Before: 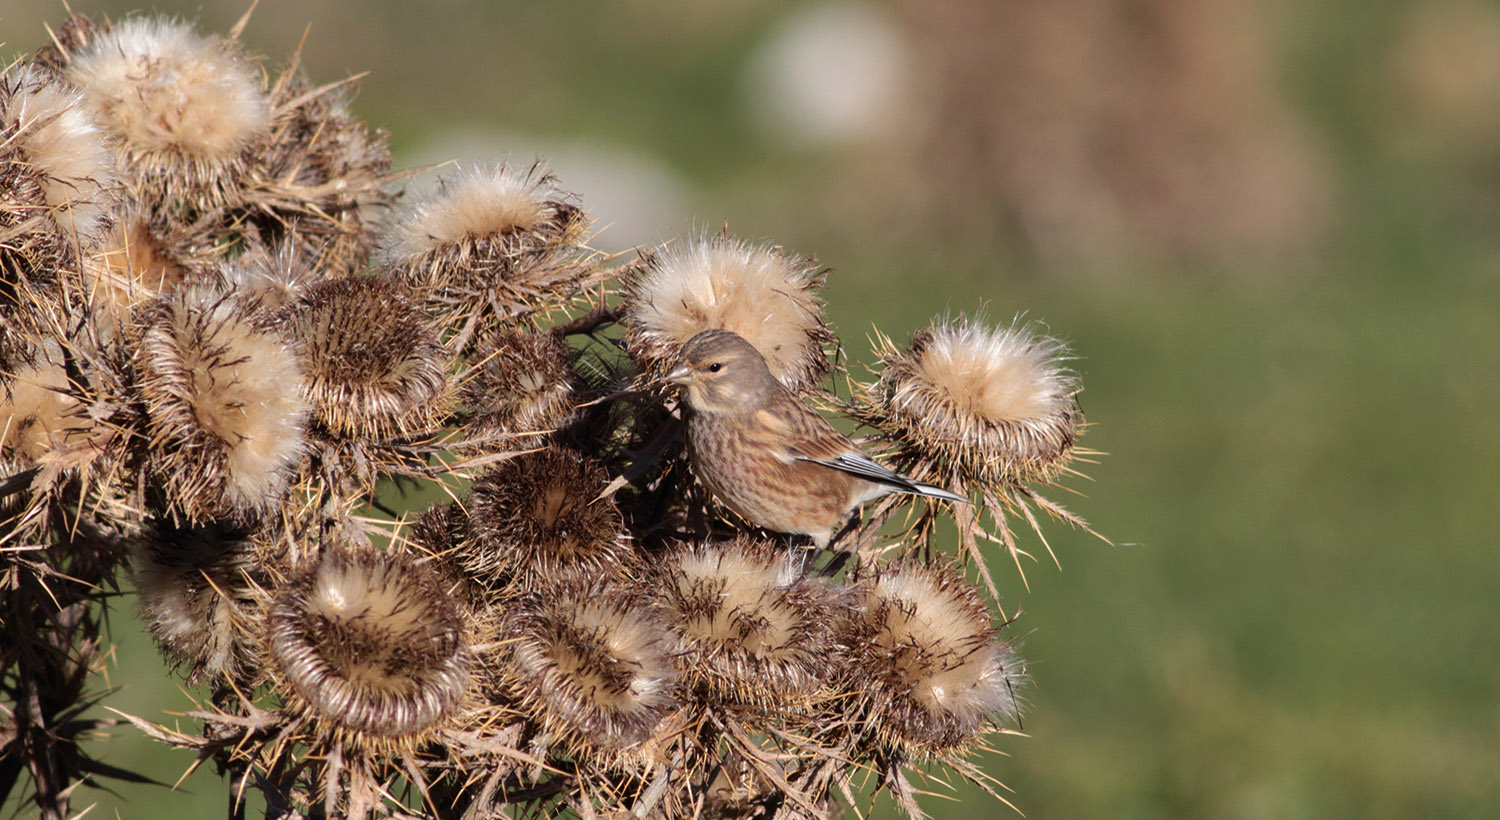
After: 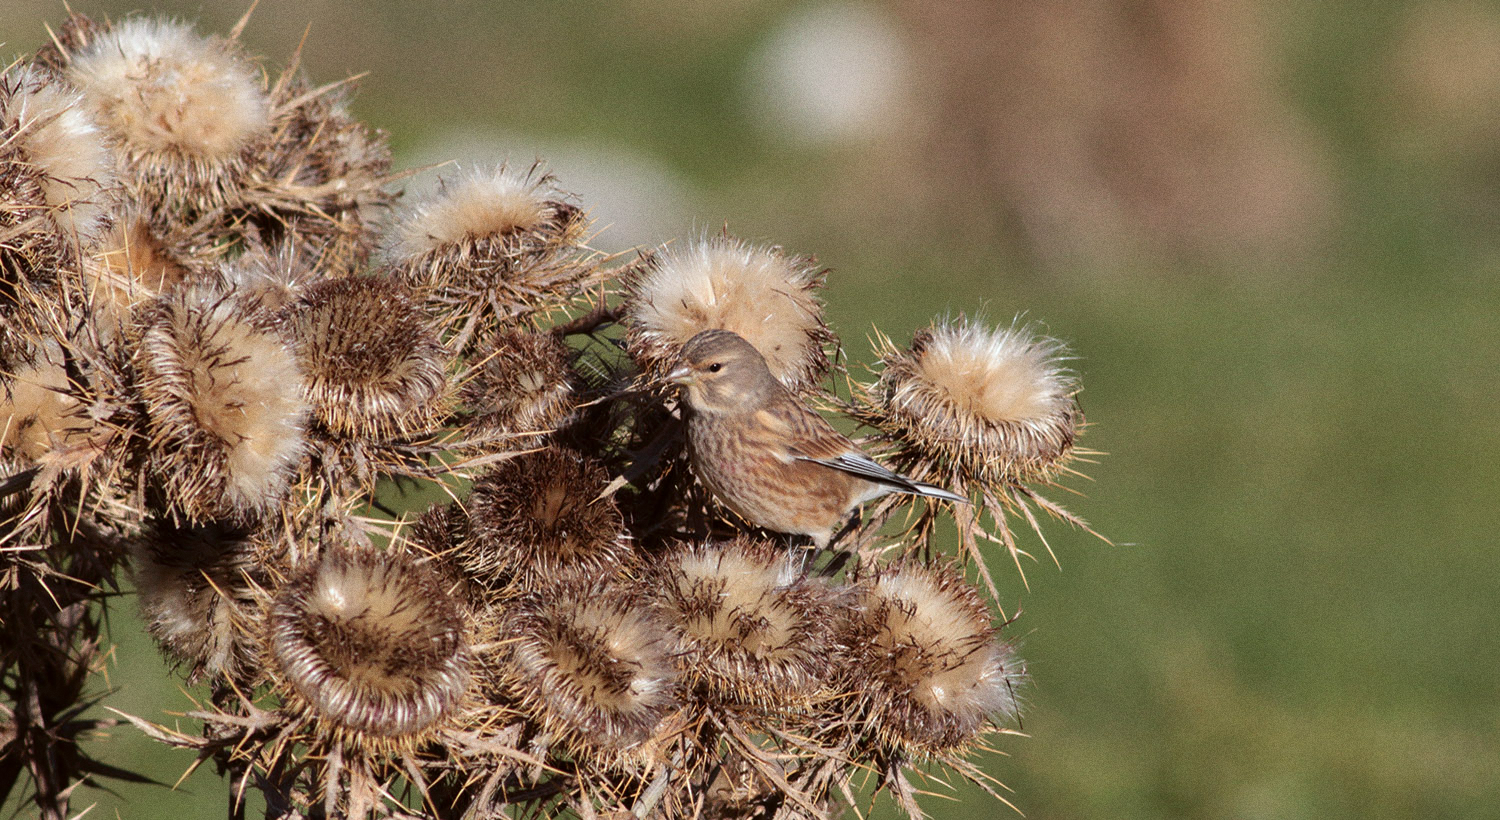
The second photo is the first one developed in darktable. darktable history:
color correction: highlights a* -2.73, highlights b* -2.09, shadows a* 2.41, shadows b* 2.73
grain: coarseness 0.09 ISO
